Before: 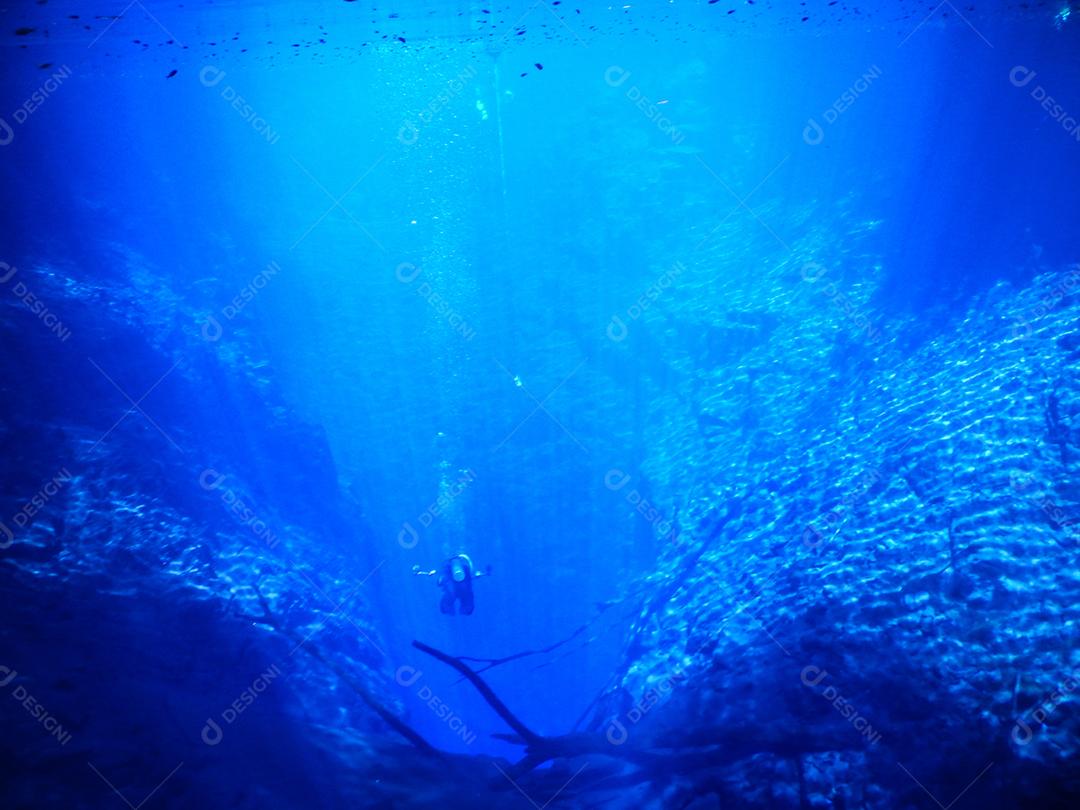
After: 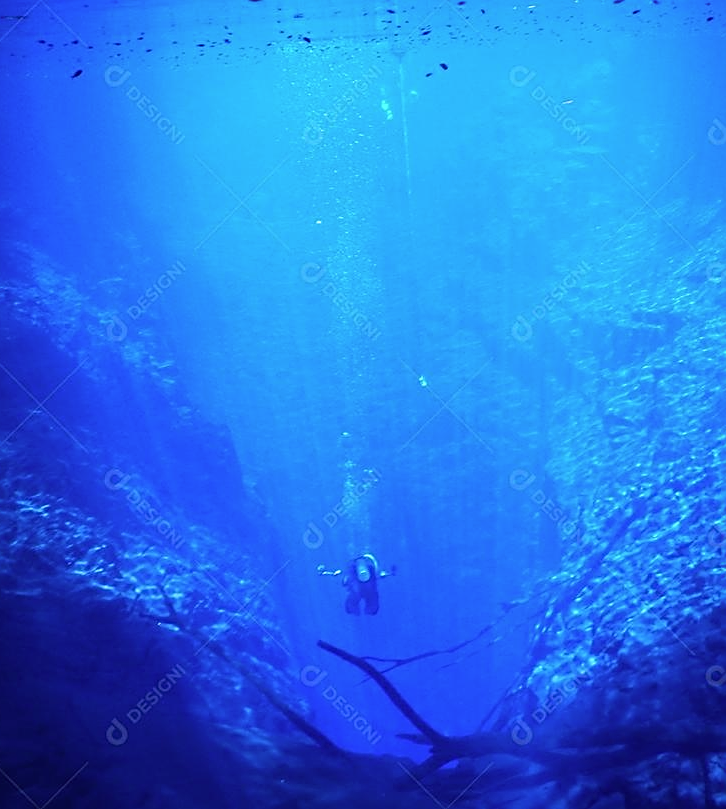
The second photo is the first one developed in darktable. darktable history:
tone equalizer: on, module defaults
color correction: highlights a* 3.16, highlights b* -1.3, shadows a* -0.114, shadows b* 1.76, saturation 0.978
sharpen: on, module defaults
crop and rotate: left 8.882%, right 23.891%
